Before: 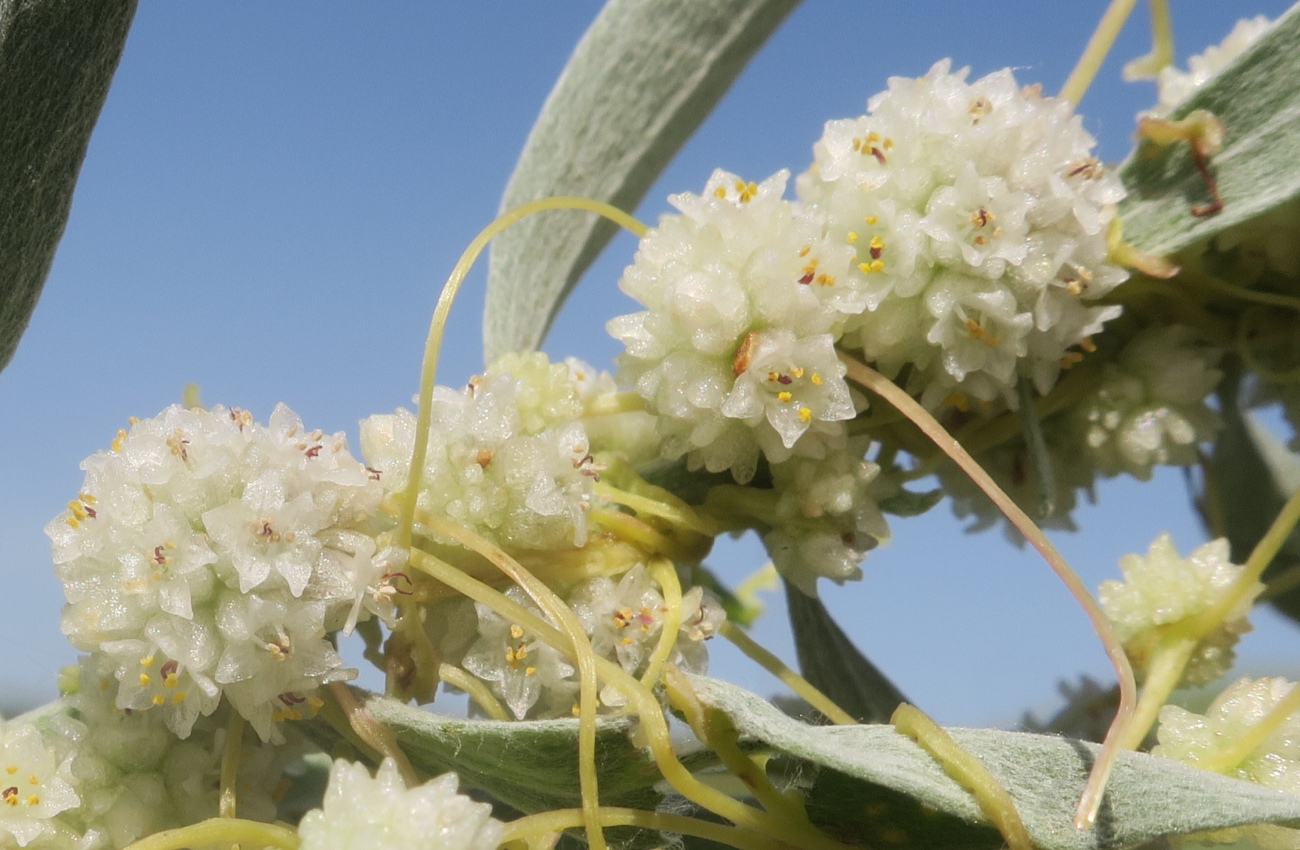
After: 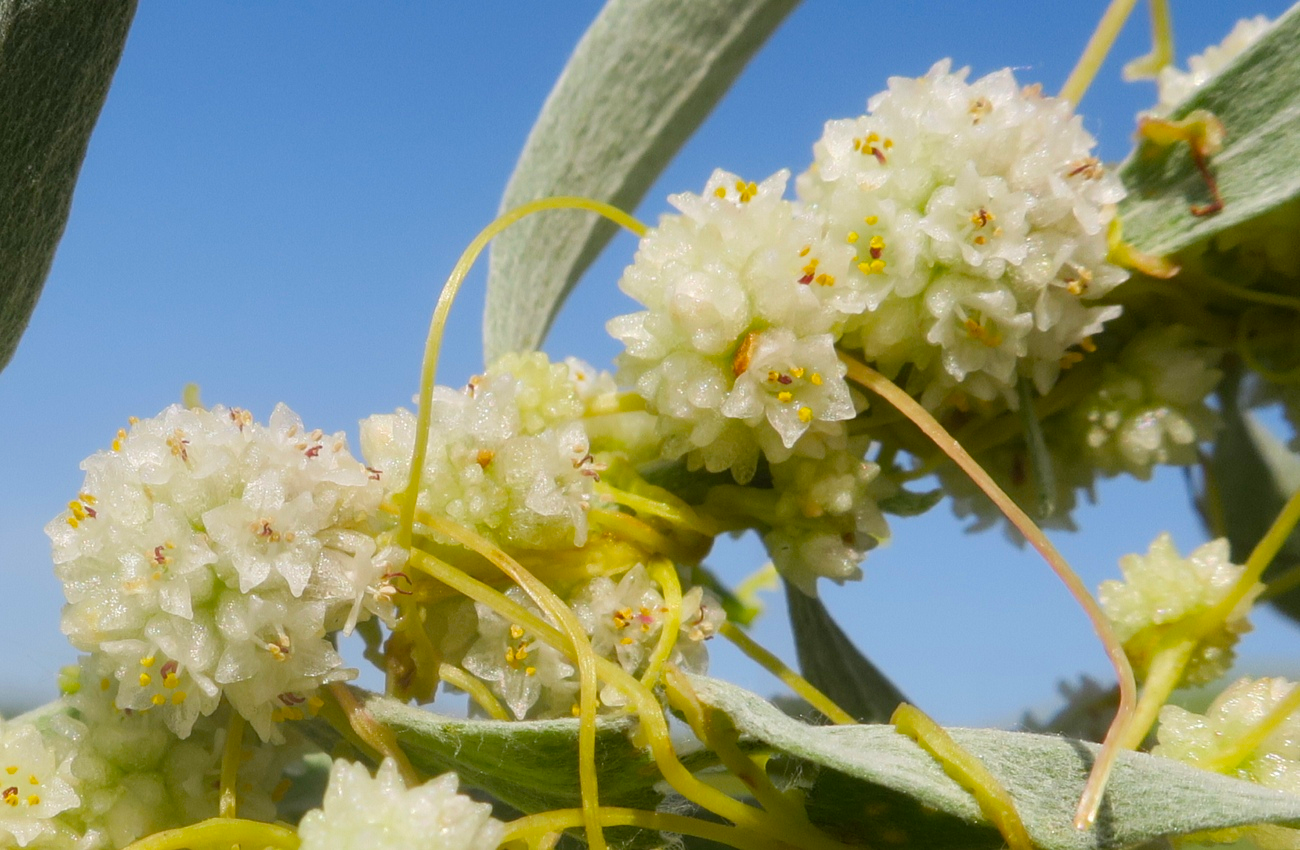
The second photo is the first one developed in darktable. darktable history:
color balance rgb: shadows fall-off 298.698%, white fulcrum 1.98 EV, highlights fall-off 298.565%, perceptual saturation grading › global saturation 25.347%, perceptual saturation grading › highlights -50.279%, perceptual saturation grading › shadows 30.725%, mask middle-gray fulcrum 99.282%, contrast gray fulcrum 38.248%
